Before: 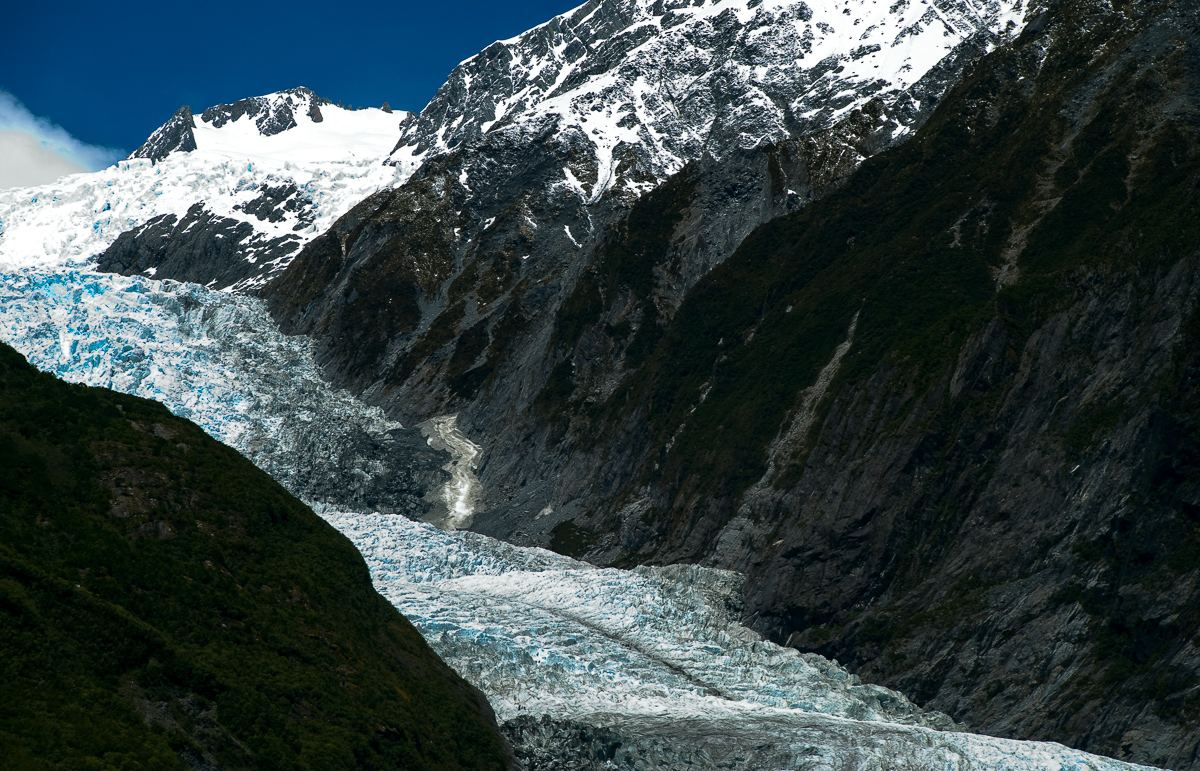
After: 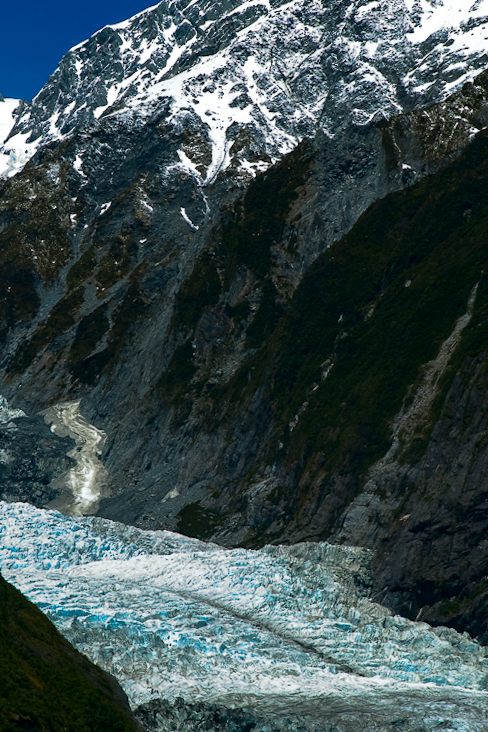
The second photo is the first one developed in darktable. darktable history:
crop: left 31.229%, right 27.105%
color balance rgb: linear chroma grading › global chroma 15%, perceptual saturation grading › global saturation 30%
rotate and perspective: rotation -2°, crop left 0.022, crop right 0.978, crop top 0.049, crop bottom 0.951
